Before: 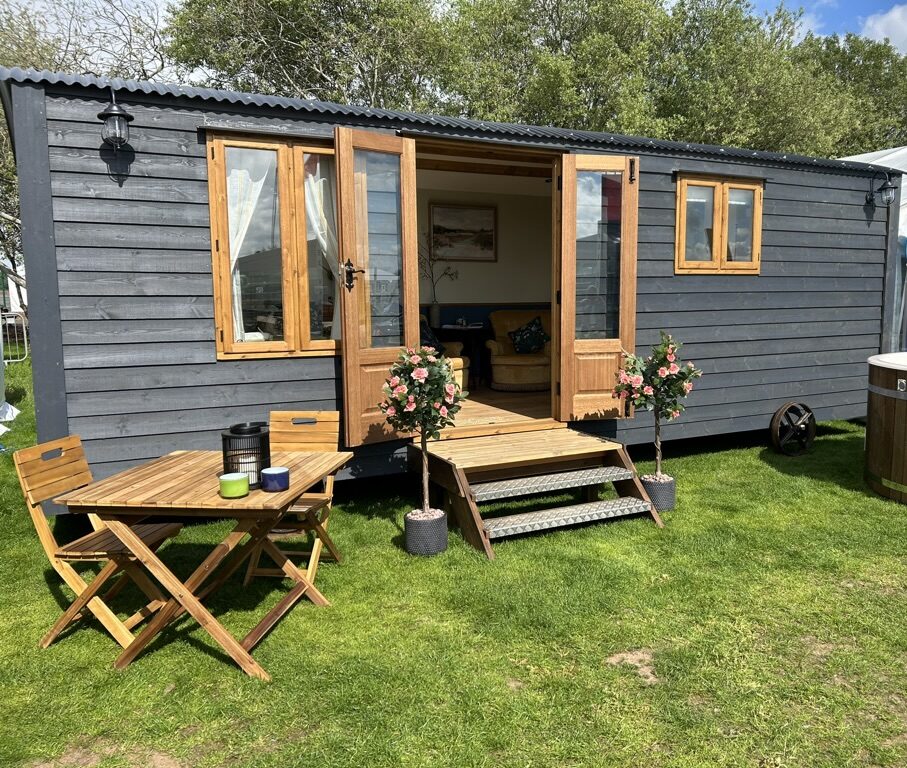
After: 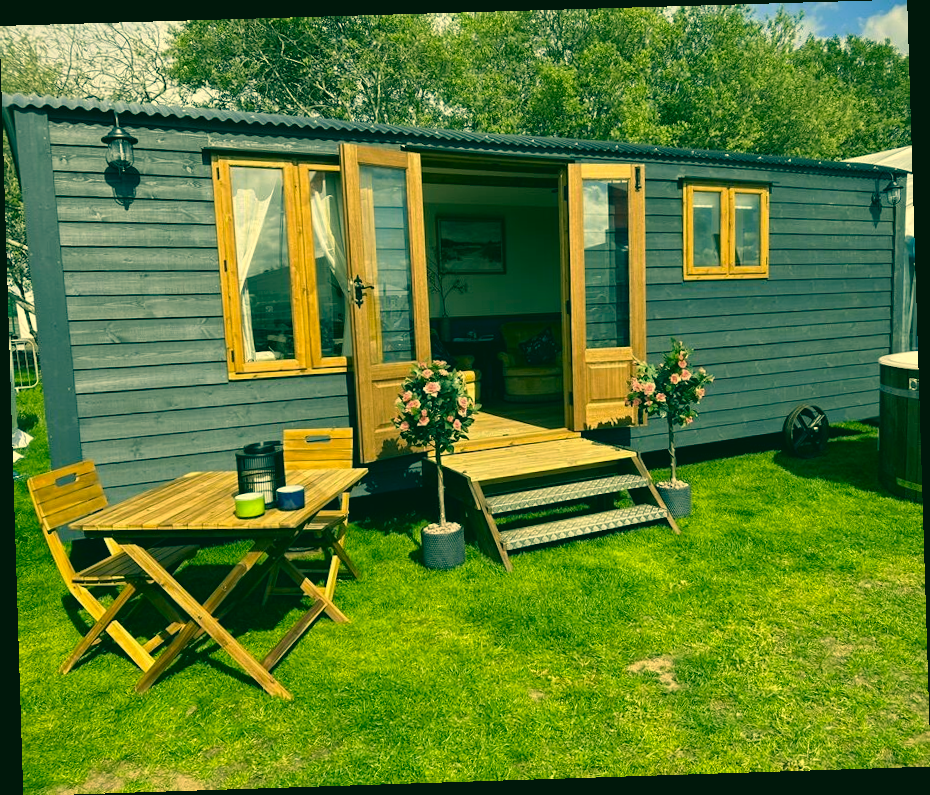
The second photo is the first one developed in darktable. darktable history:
color correction: highlights a* 1.83, highlights b* 34.02, shadows a* -36.68, shadows b* -5.48
rotate and perspective: rotation -1.77°, lens shift (horizontal) 0.004, automatic cropping off
